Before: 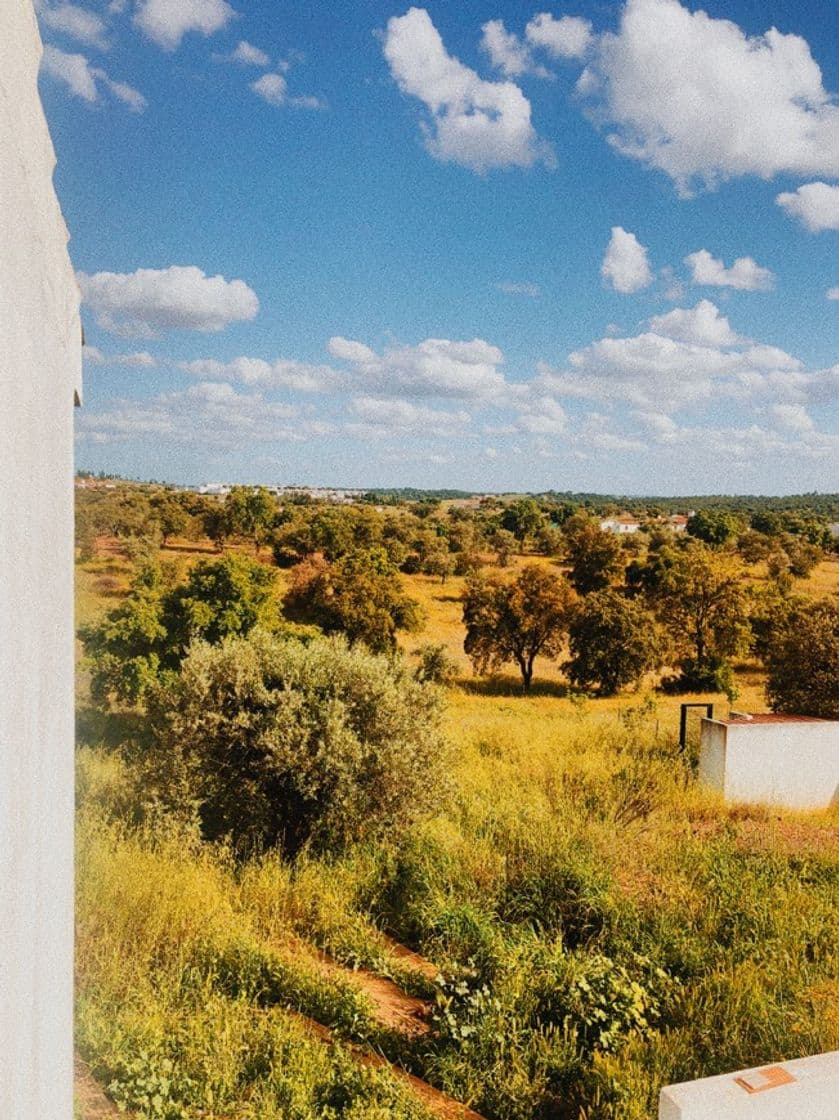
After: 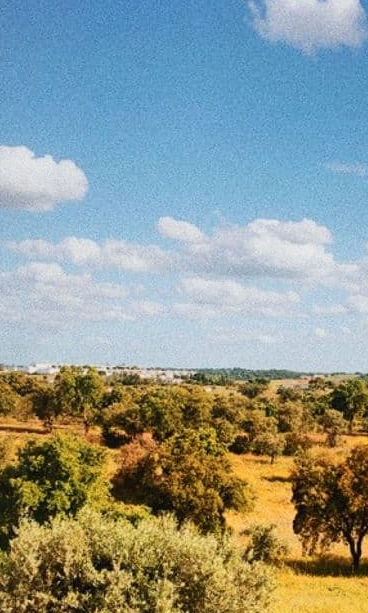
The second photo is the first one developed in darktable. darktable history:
crop: left 20.41%, top 10.79%, right 35.7%, bottom 34.434%
contrast brightness saturation: contrast 0.15, brightness 0.049
